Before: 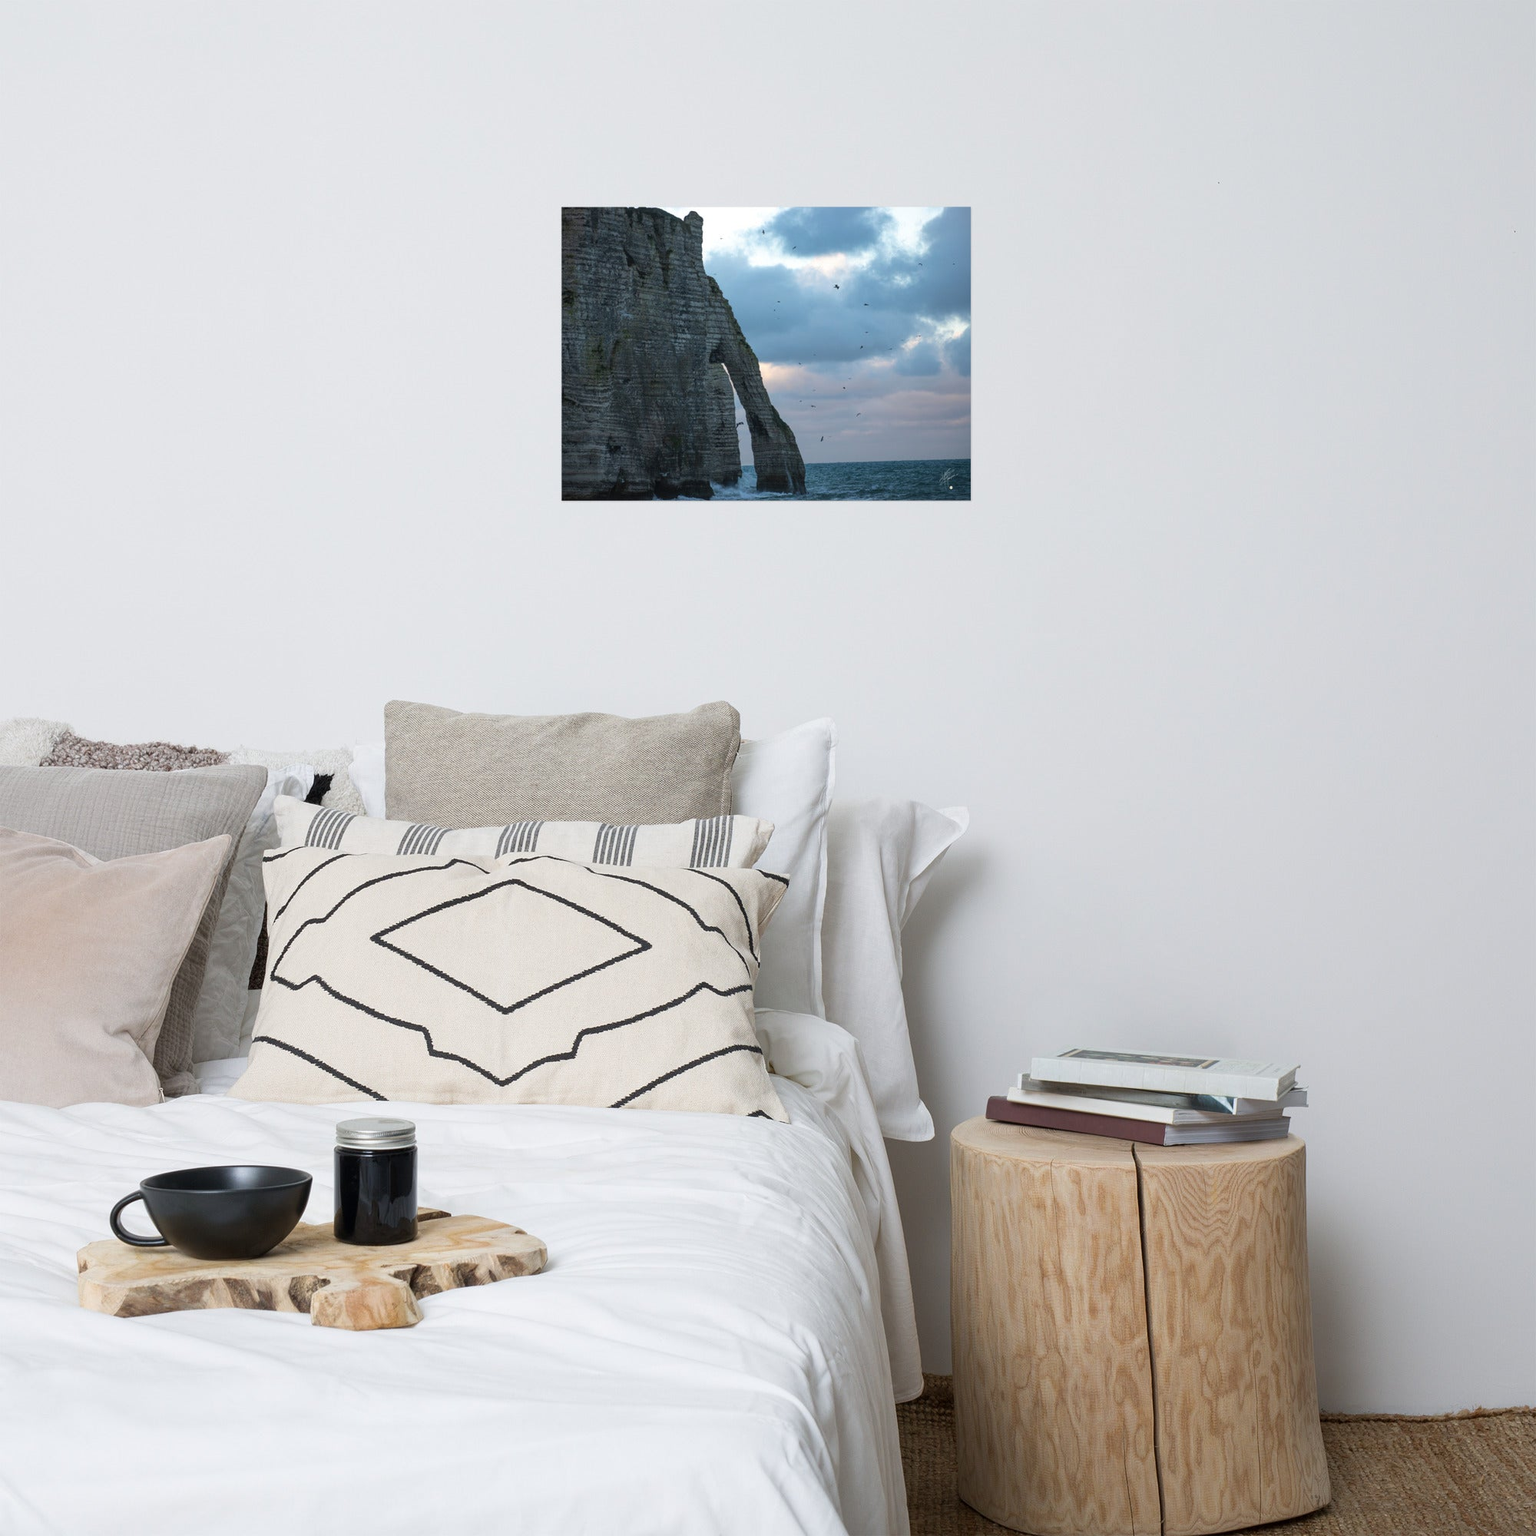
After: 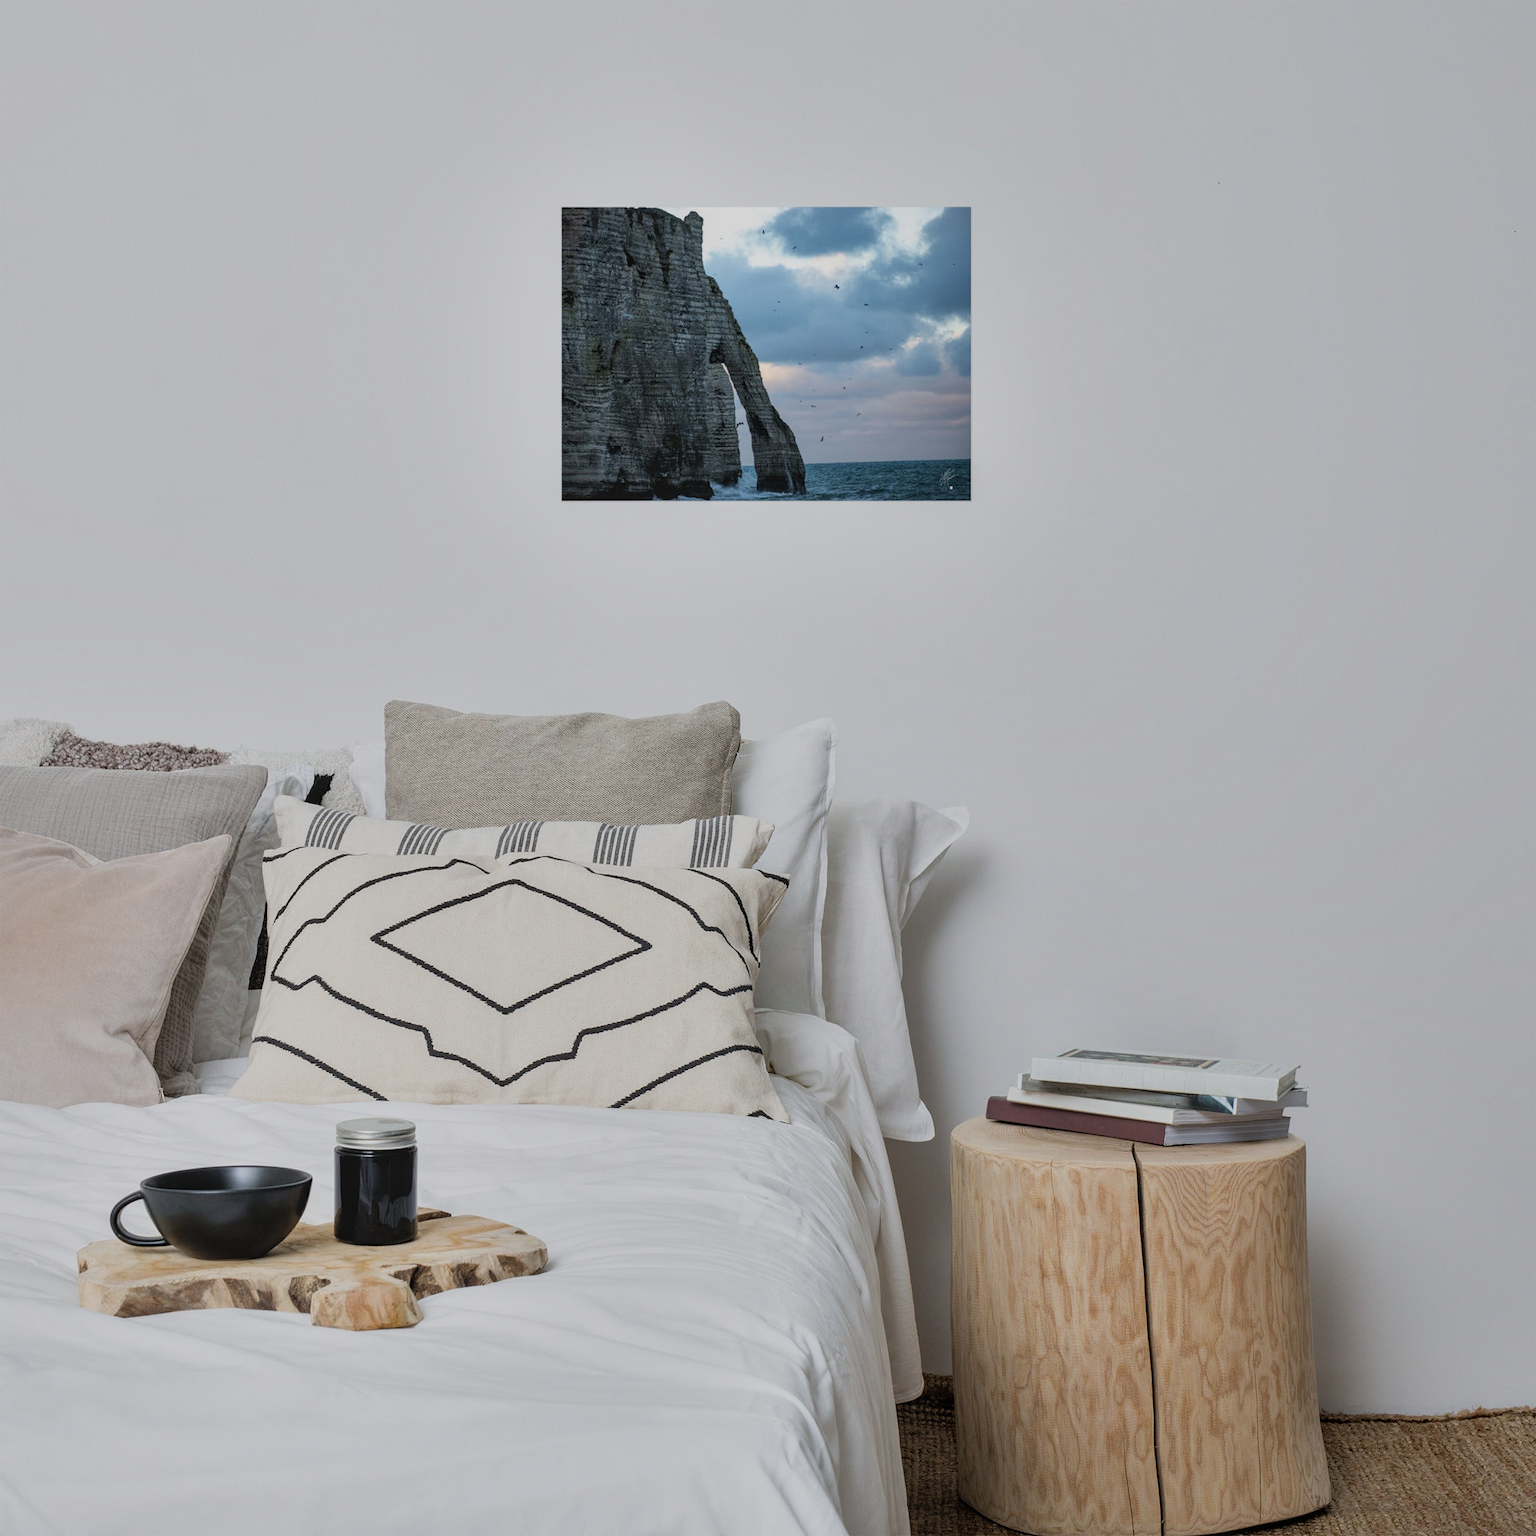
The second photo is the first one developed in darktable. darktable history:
filmic rgb: black relative exposure -7.88 EV, white relative exposure 4.13 EV, hardness 4.07, latitude 51.55%, contrast 1.007, shadows ↔ highlights balance 4.97%
local contrast: detail 110%
shadows and highlights: highlights color adjustment 42.61%, low approximation 0.01, soften with gaussian
